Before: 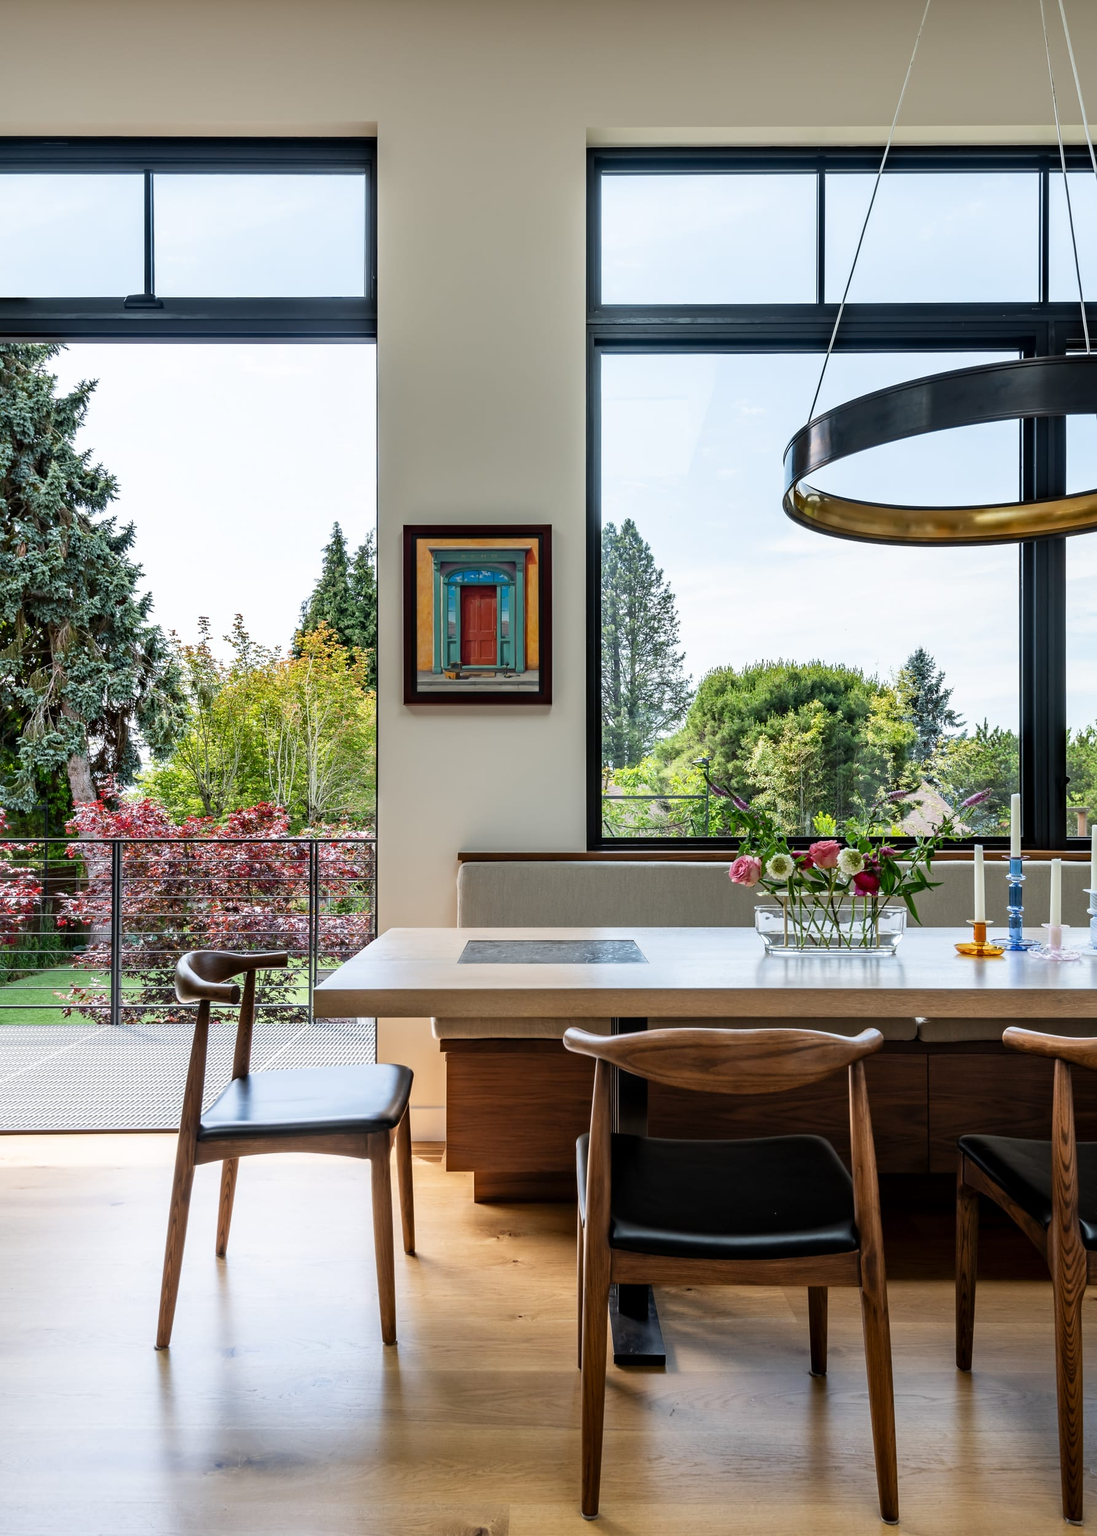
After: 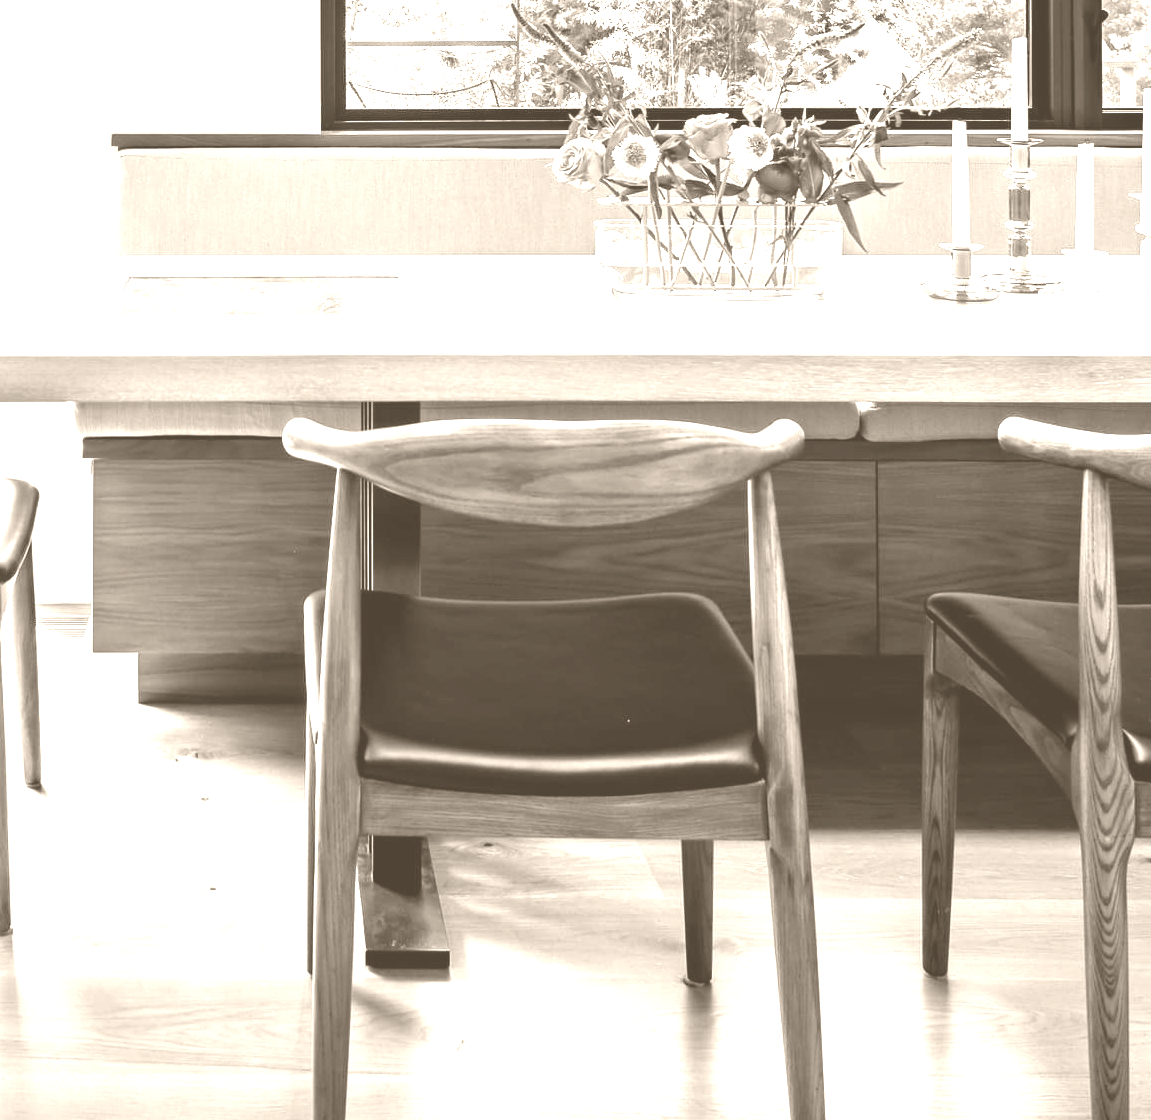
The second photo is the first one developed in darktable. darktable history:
colorize: hue 34.49°, saturation 35.33%, source mix 100%, version 1
exposure: black level correction 0, exposure 1.2 EV, compensate highlight preservation false
crop and rotate: left 35.509%, top 50.238%, bottom 4.934%
tone equalizer: on, module defaults
